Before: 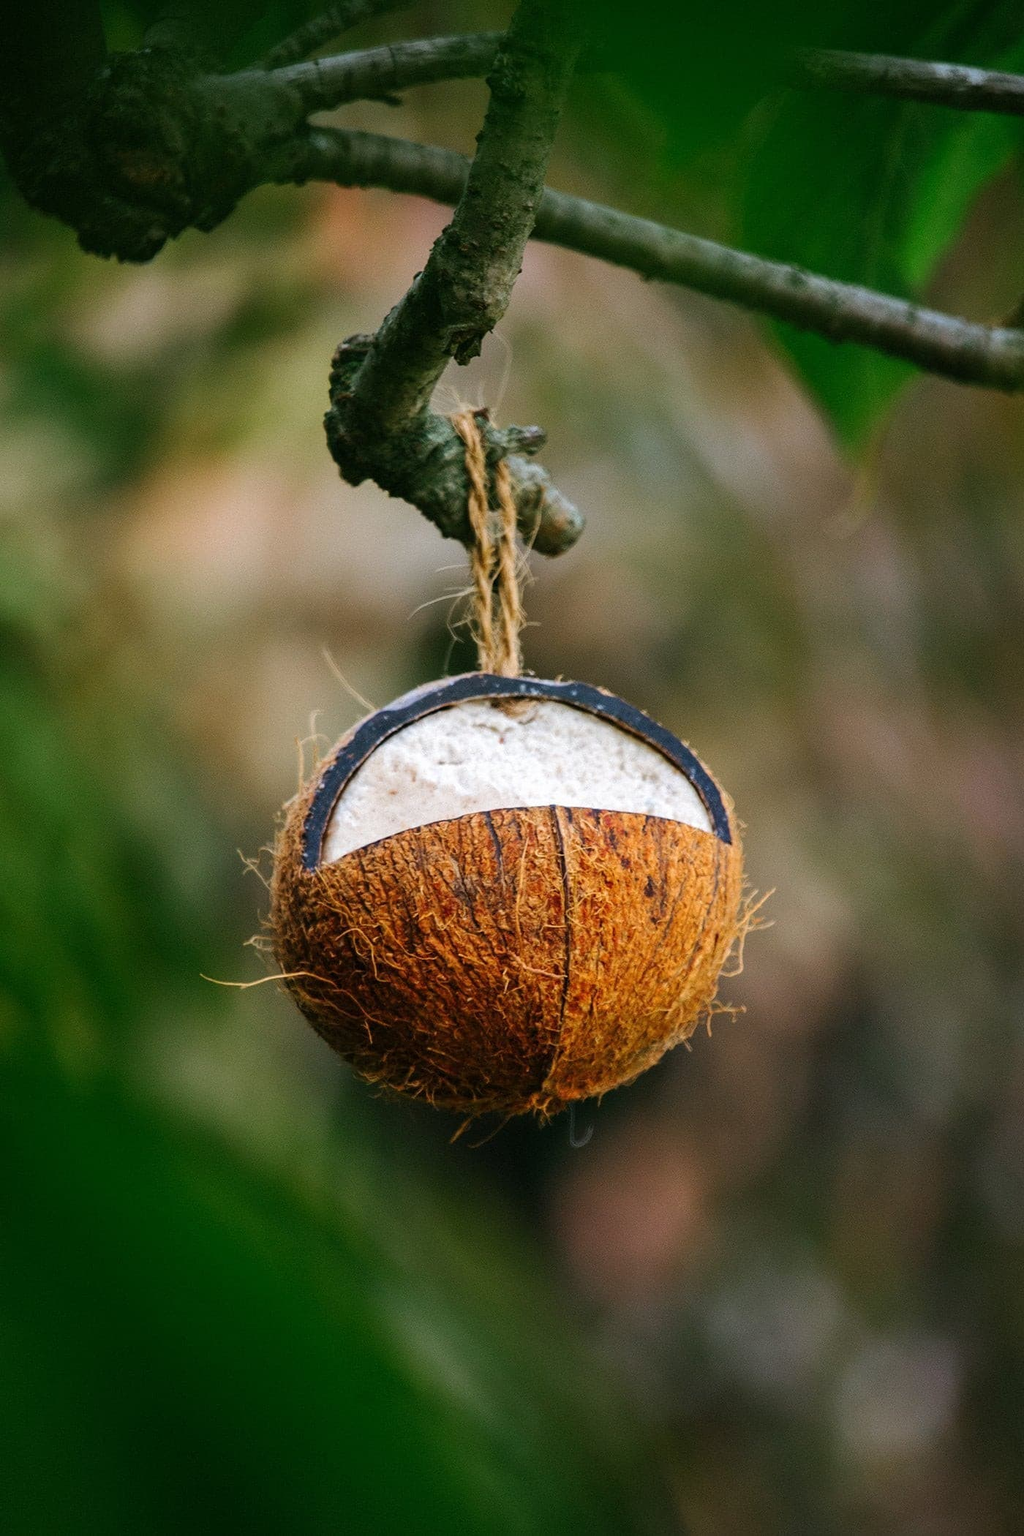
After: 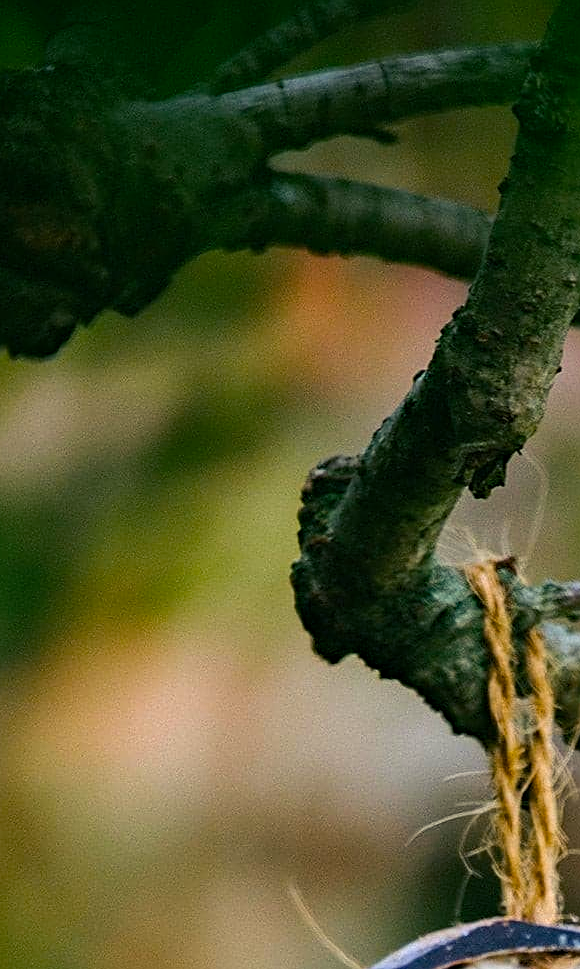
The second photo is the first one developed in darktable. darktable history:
sharpen: on, module defaults
haze removal: compatibility mode true, adaptive false
crop and rotate: left 10.914%, top 0.056%, right 47.589%, bottom 53.76%
color balance rgb: shadows lift › luminance -21.454%, shadows lift › chroma 6.666%, shadows lift › hue 268.41°, perceptual saturation grading › global saturation 17.817%, global vibrance 20%
